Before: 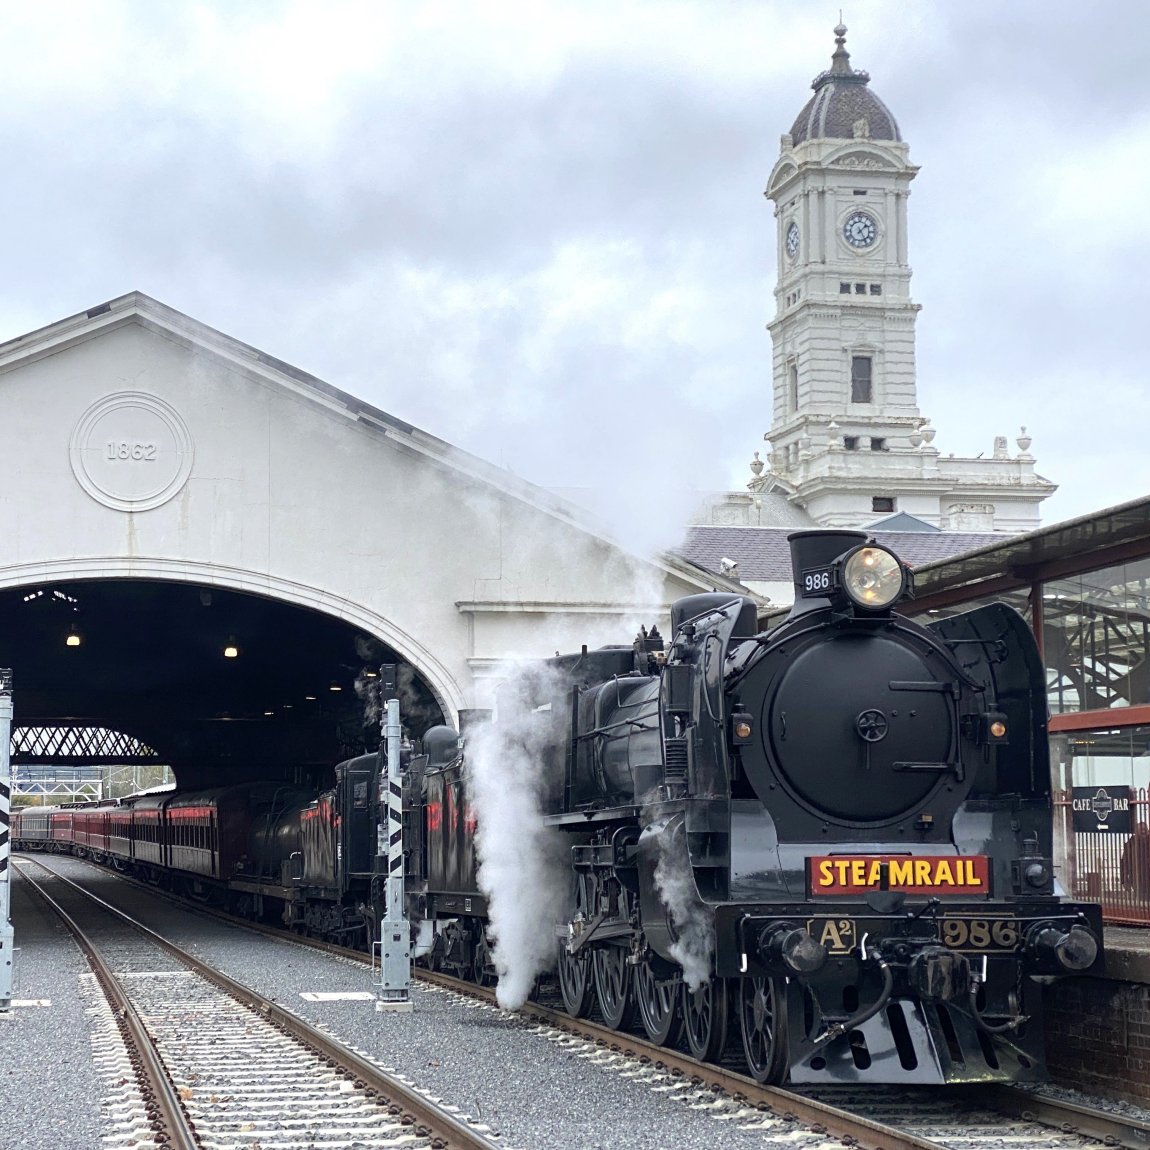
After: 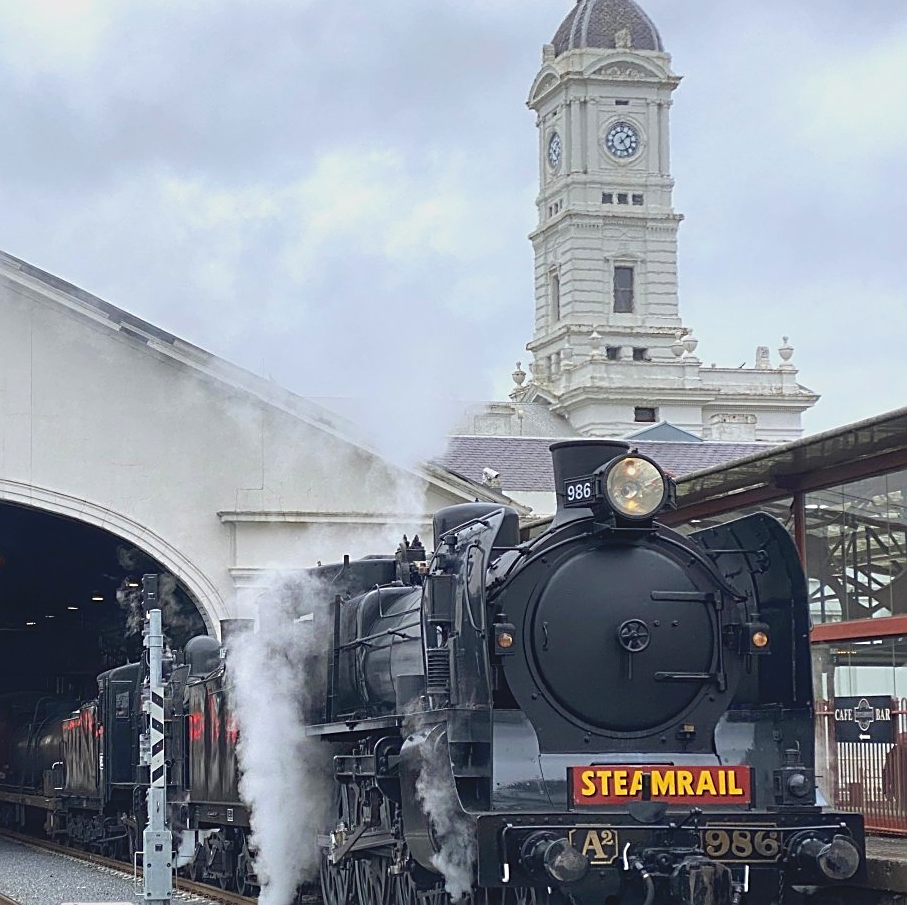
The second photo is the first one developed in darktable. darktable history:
white balance: emerald 1
crop and rotate: left 20.74%, top 7.912%, right 0.375%, bottom 13.378%
lowpass: radius 0.1, contrast 0.85, saturation 1.1, unbound 0
sharpen: on, module defaults
